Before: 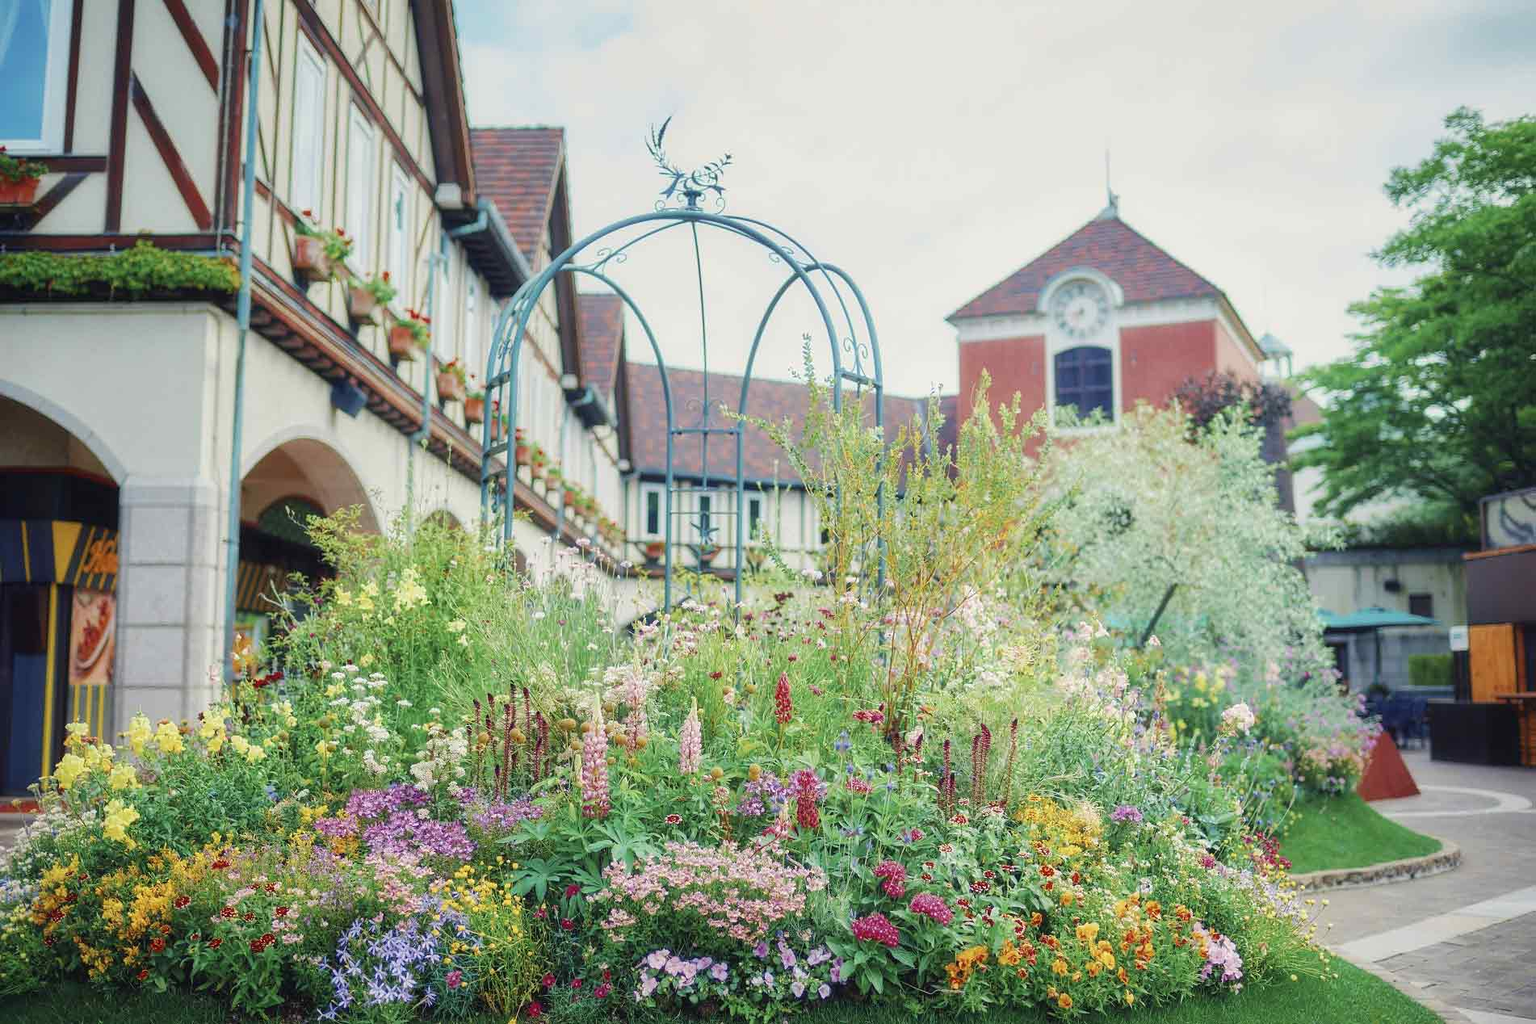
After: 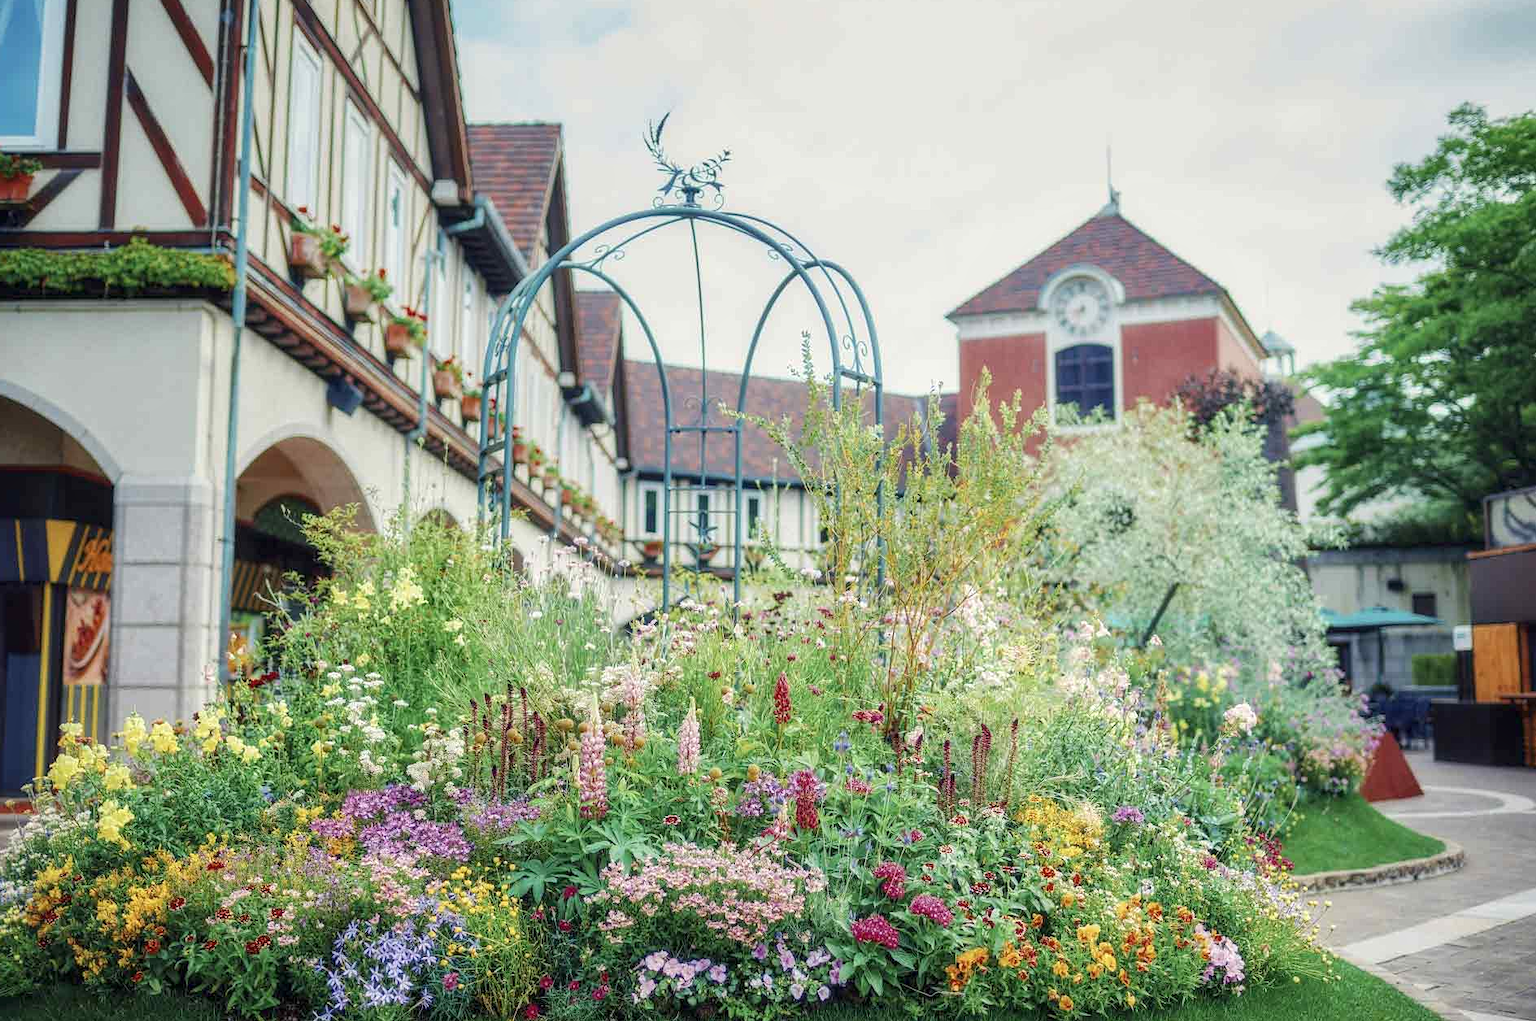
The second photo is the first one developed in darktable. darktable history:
crop: left 0.434%, top 0.485%, right 0.244%, bottom 0.386%
local contrast: detail 130%
